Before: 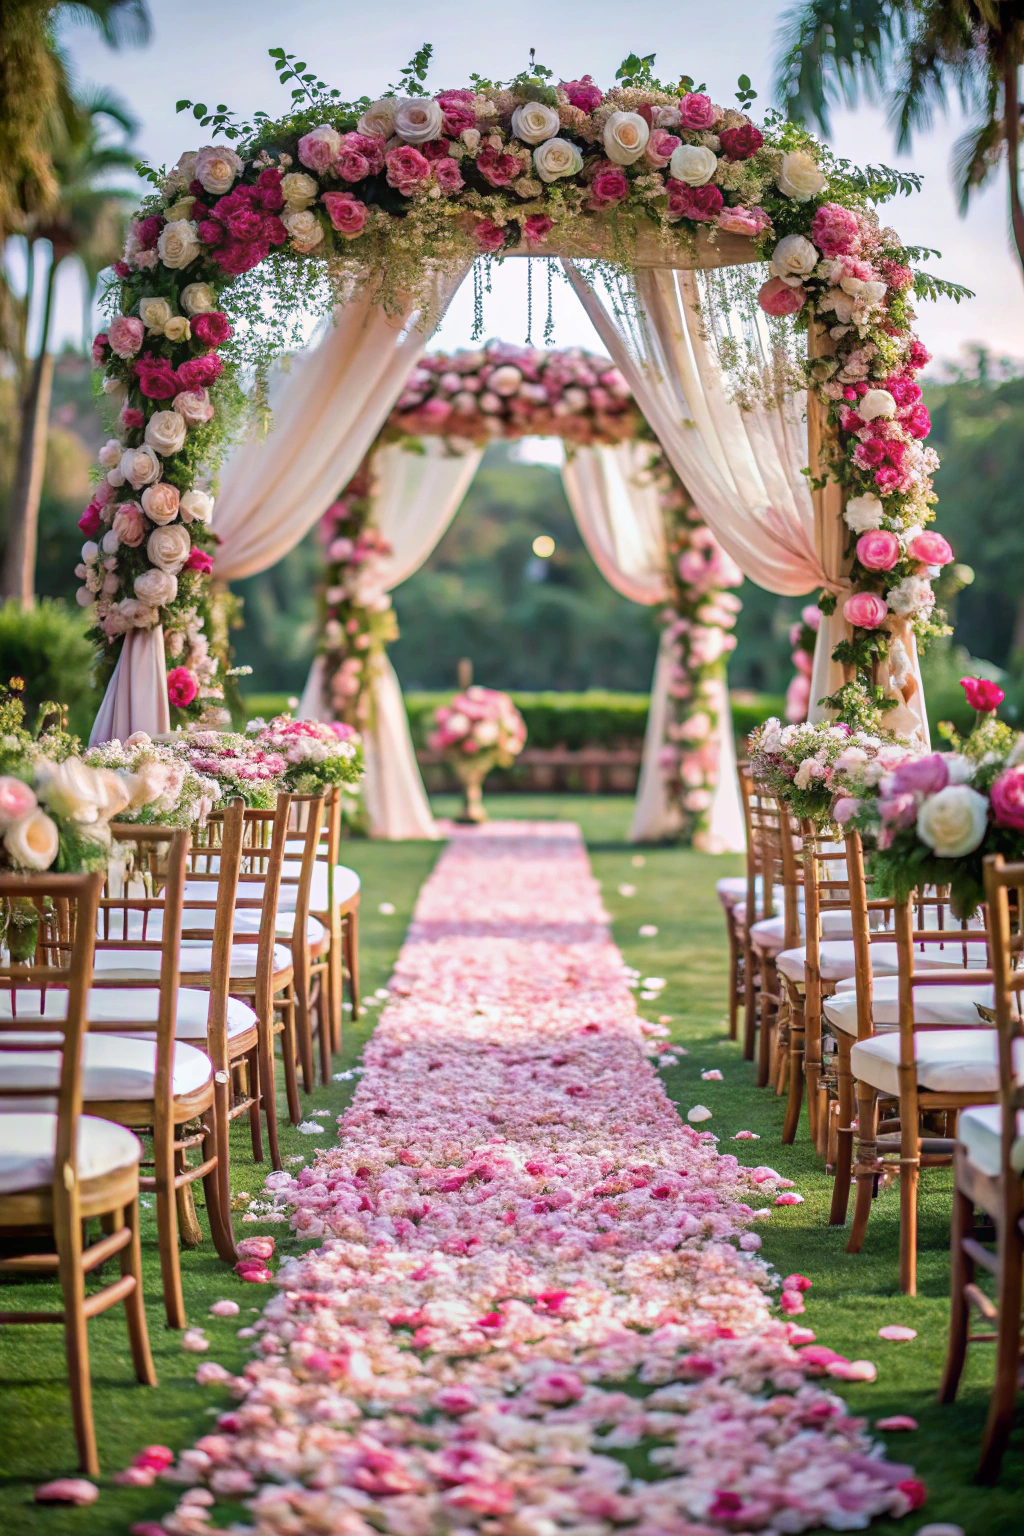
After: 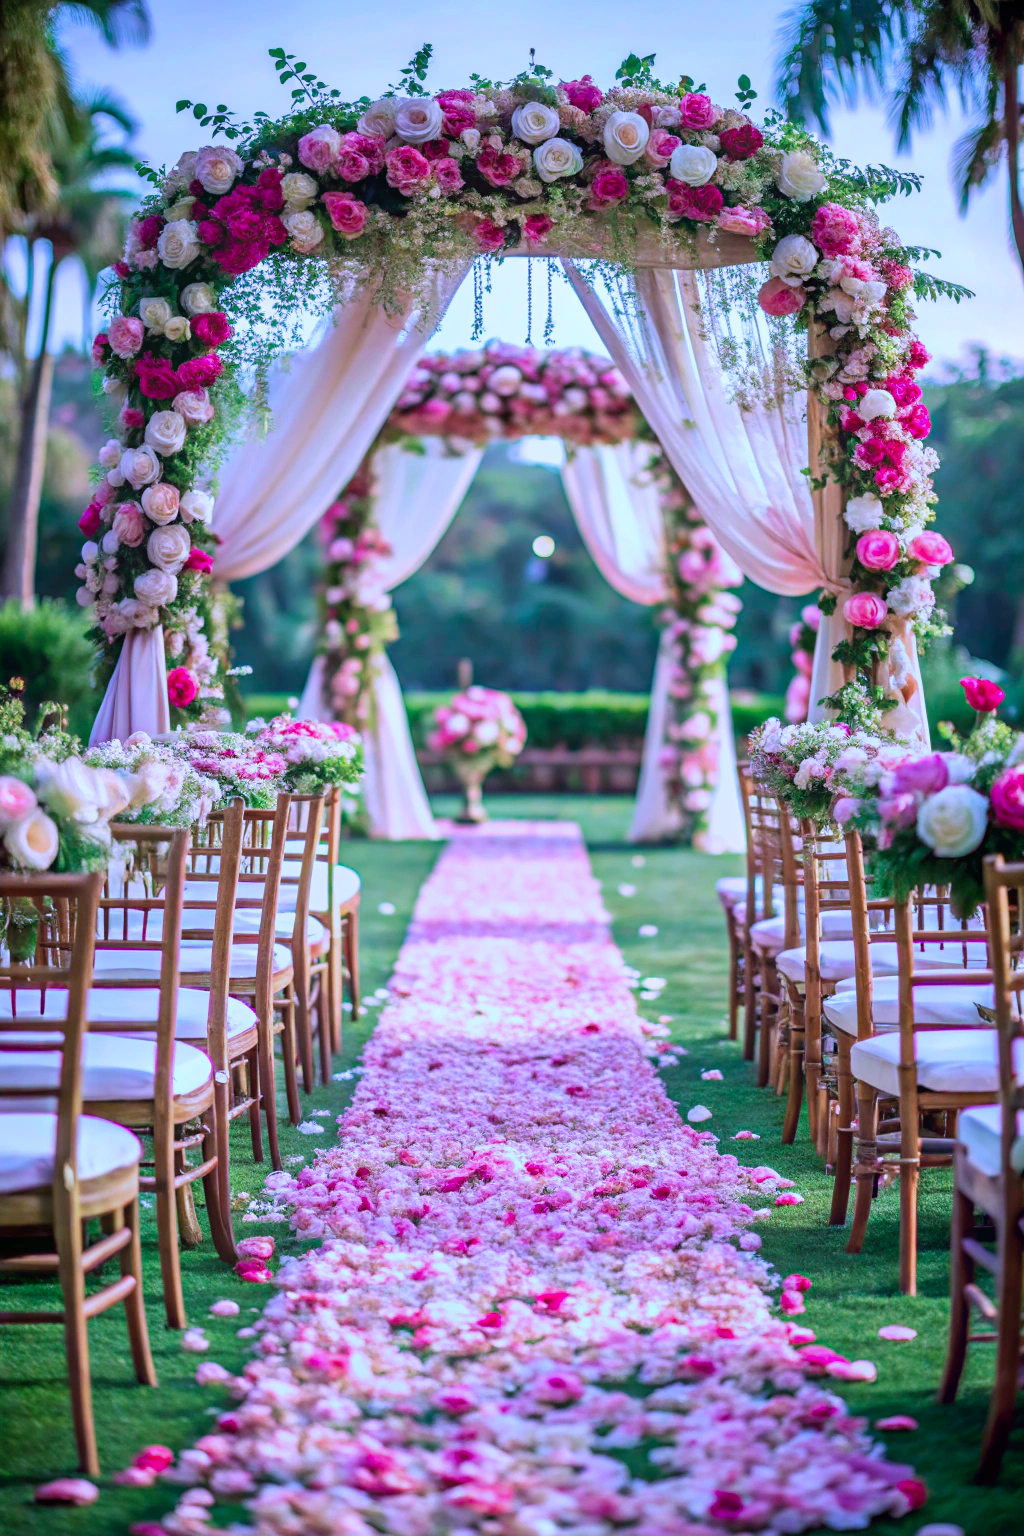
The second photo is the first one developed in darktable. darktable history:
color calibration: output R [0.948, 0.091, -0.04, 0], output G [-0.3, 1.384, -0.085, 0], output B [-0.108, 0.061, 1.08, 0], illuminant as shot in camera, adaptation linear Bradford (ICC v4), x 0.405, y 0.407, temperature 3597.64 K
